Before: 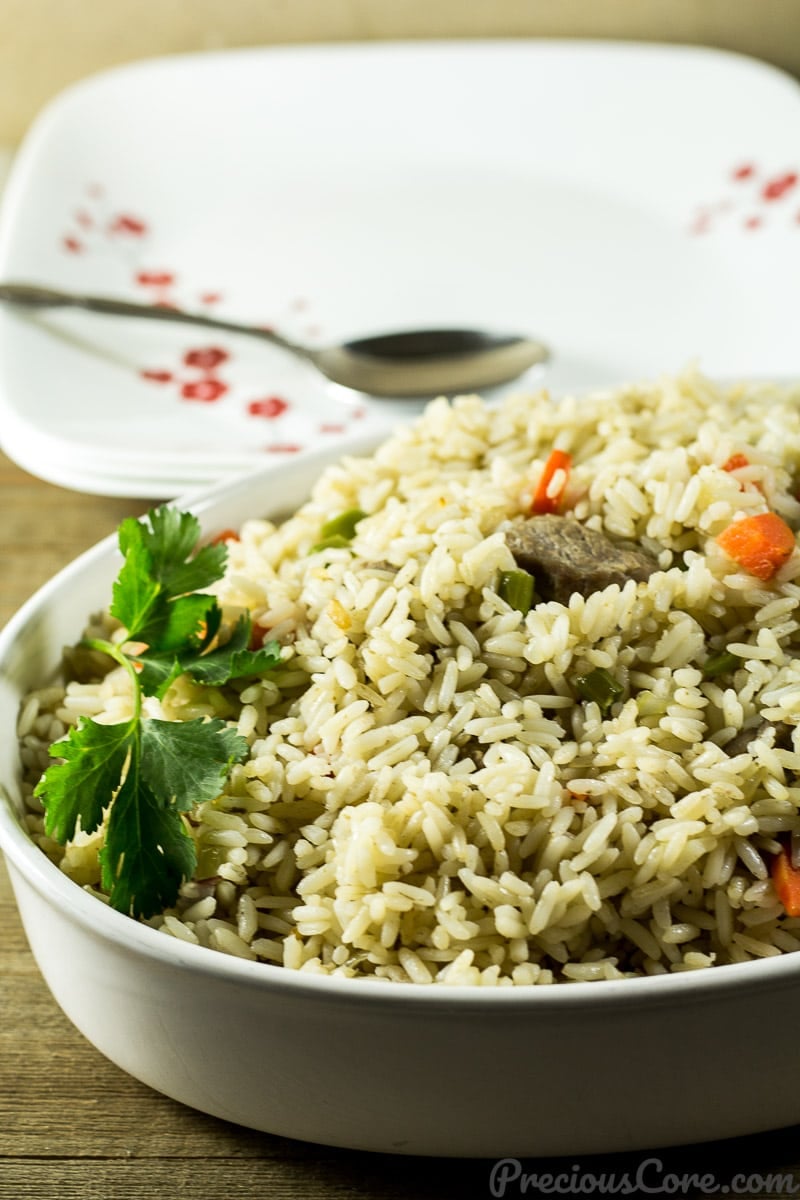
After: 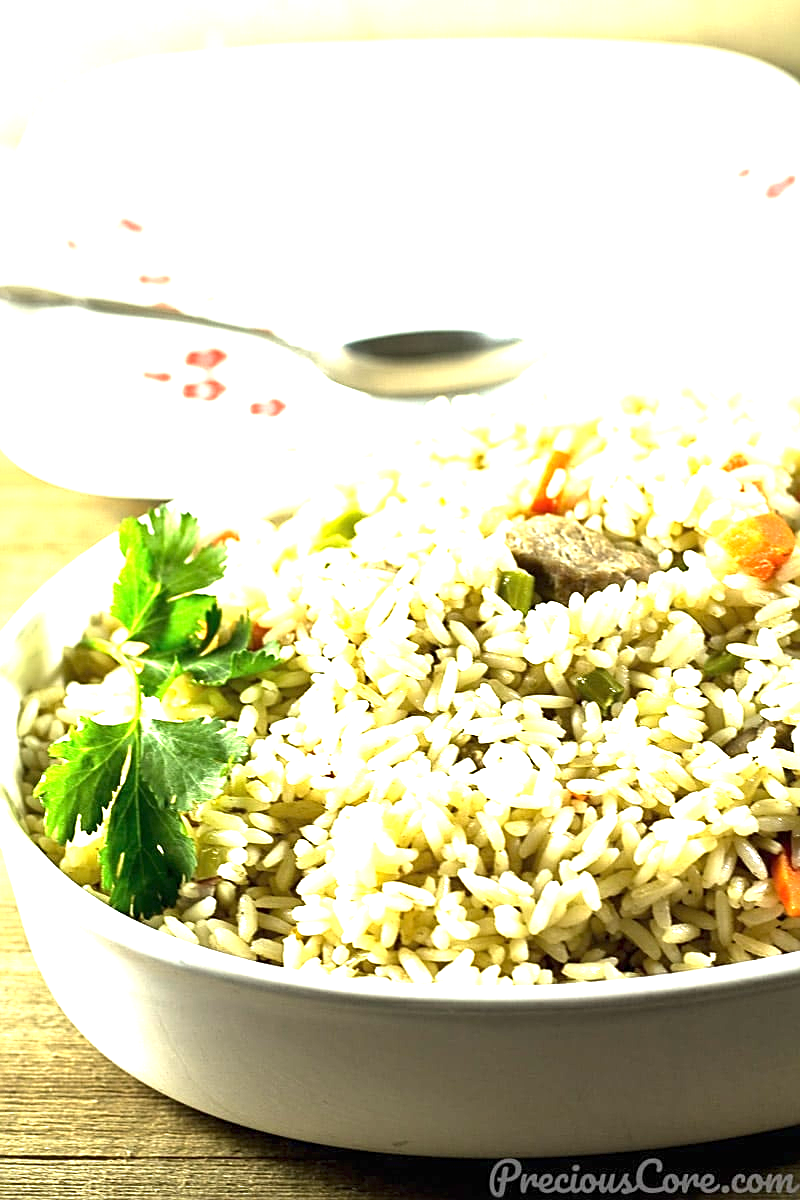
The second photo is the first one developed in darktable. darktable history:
sharpen: on, module defaults
exposure: black level correction 0, exposure 1.76 EV, compensate highlight preservation false
